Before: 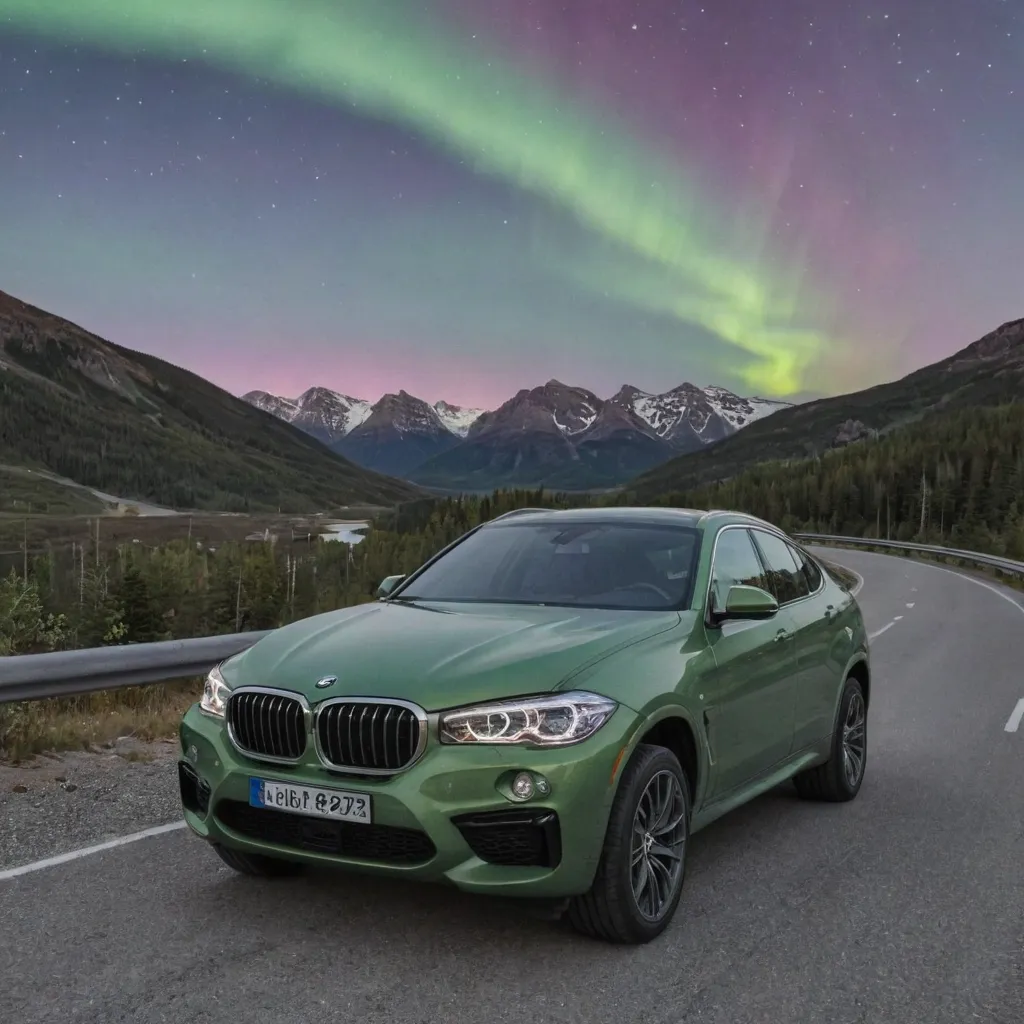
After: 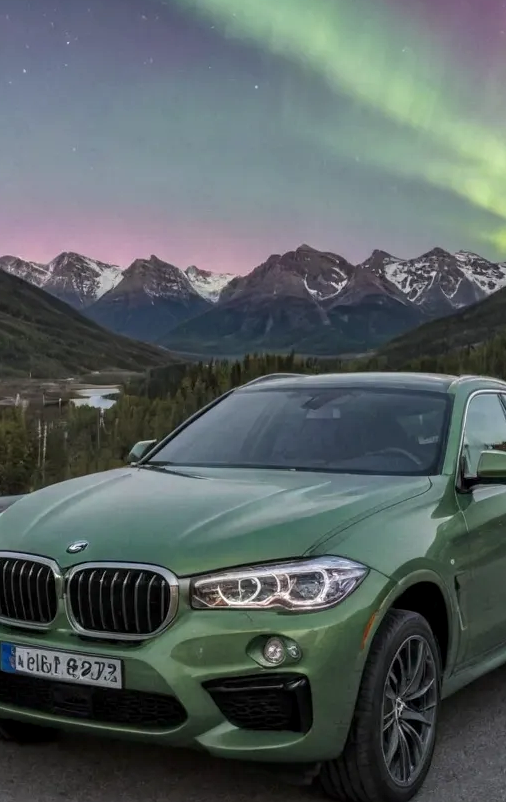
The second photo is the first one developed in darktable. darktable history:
local contrast: on, module defaults
crop and rotate: angle 0.016°, left 24.341%, top 13.202%, right 26.21%, bottom 8.454%
